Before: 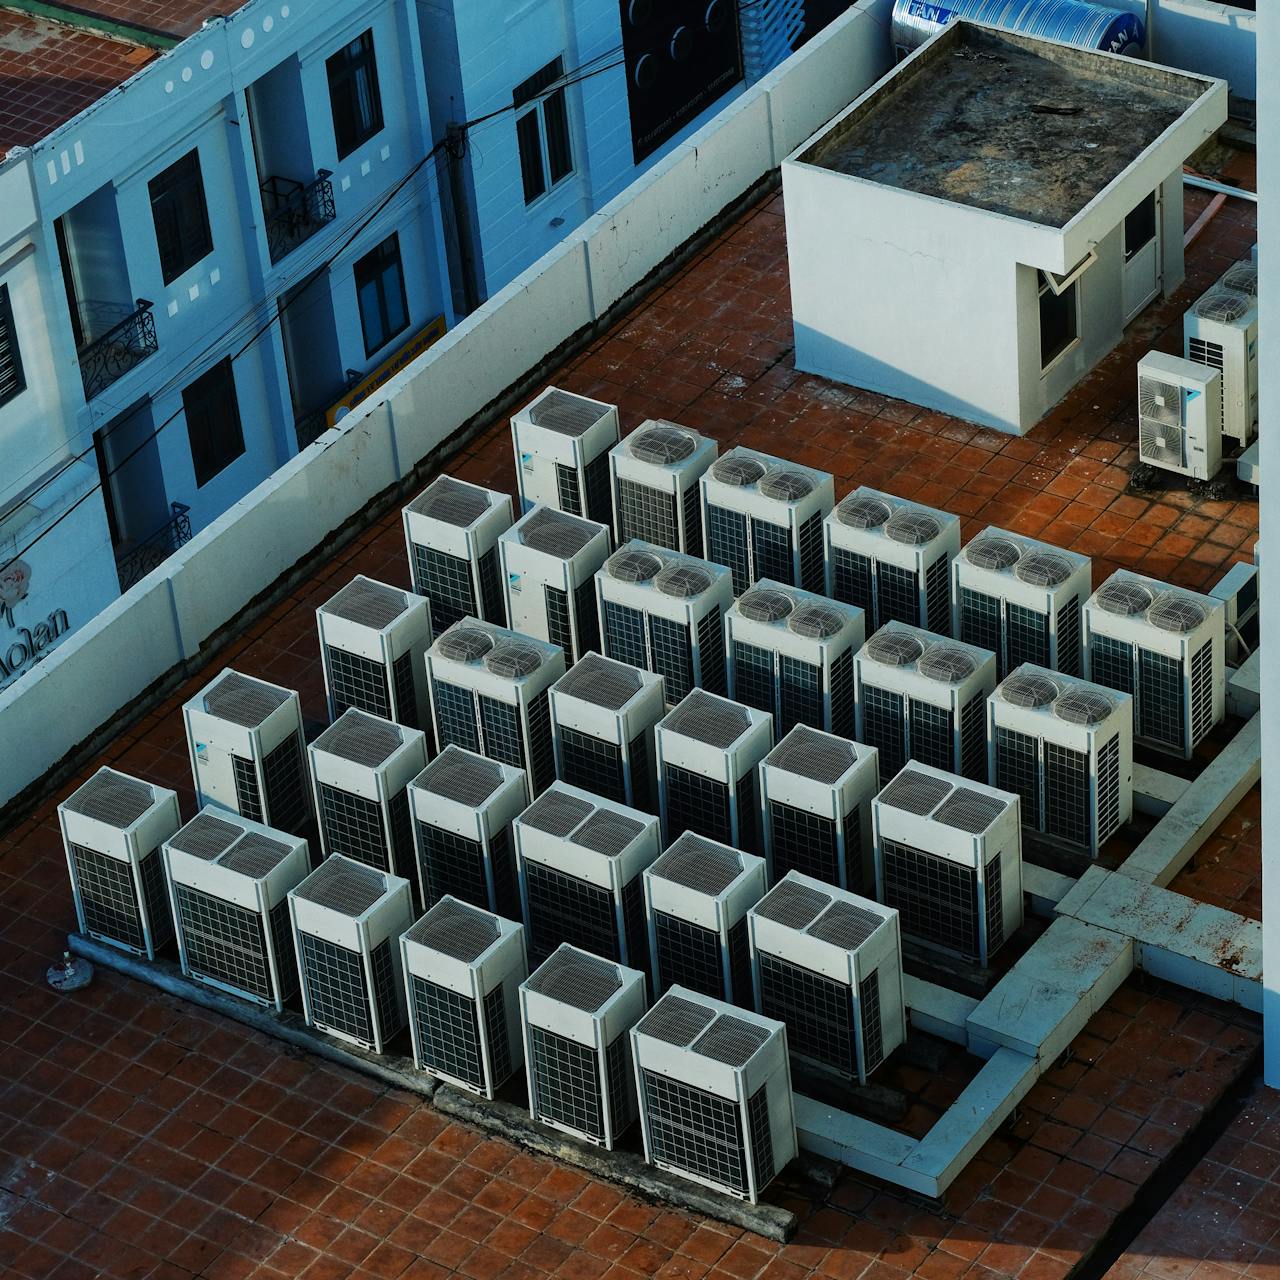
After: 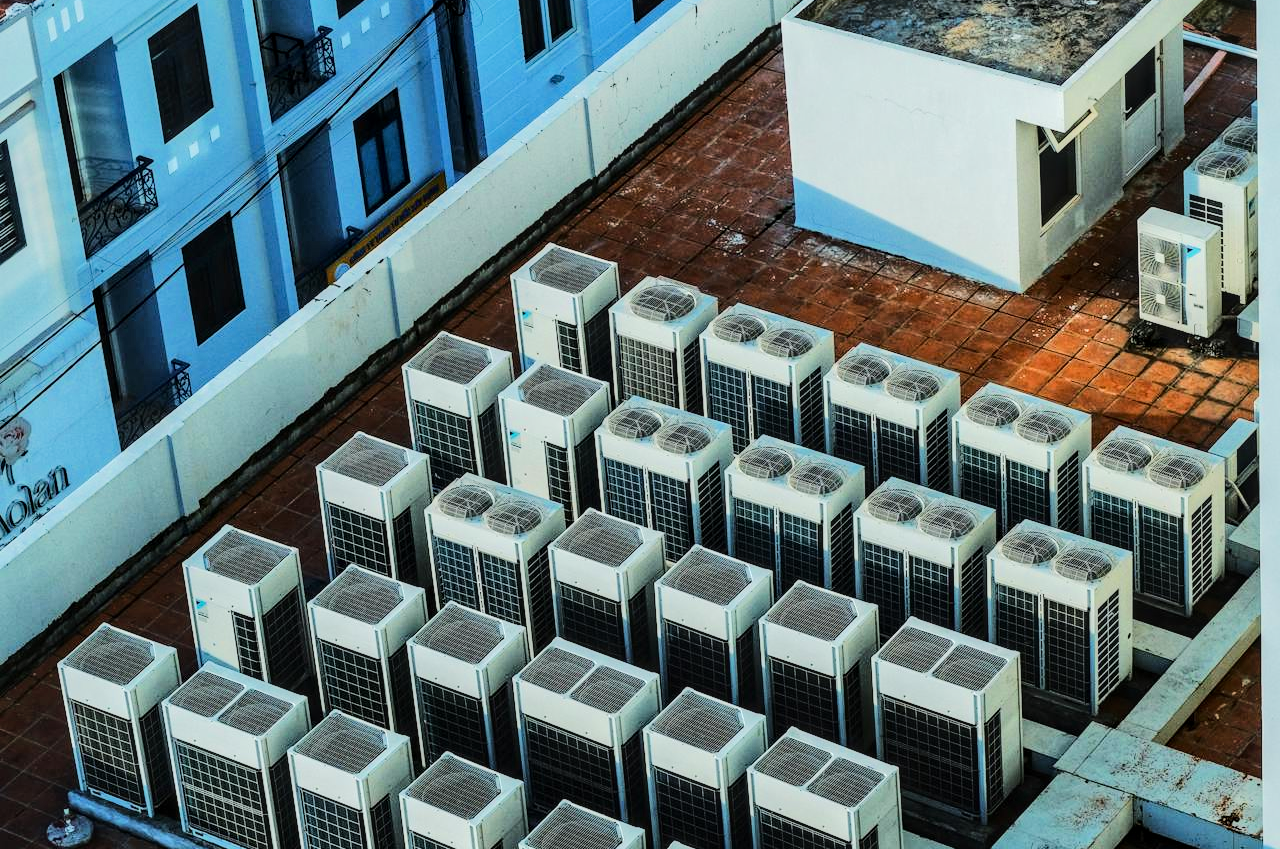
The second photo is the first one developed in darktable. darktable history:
tone equalizer: -7 EV 0.14 EV, -6 EV 0.592 EV, -5 EV 1.14 EV, -4 EV 1.37 EV, -3 EV 1.13 EV, -2 EV 0.6 EV, -1 EV 0.16 EV, edges refinement/feathering 500, mask exposure compensation -1.57 EV, preserve details no
crop: top 11.182%, bottom 22.465%
local contrast: detail 130%
